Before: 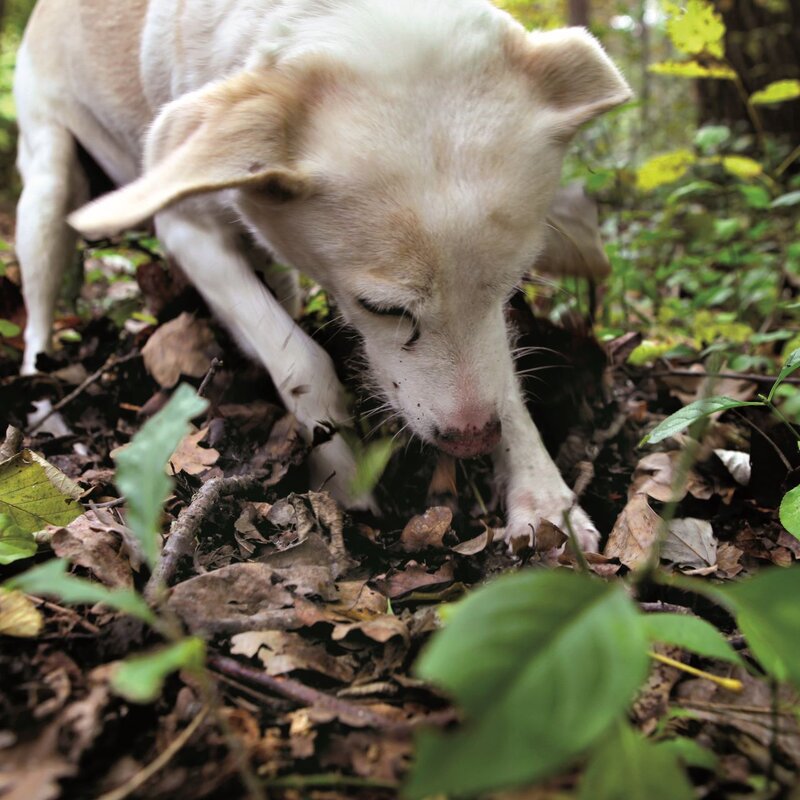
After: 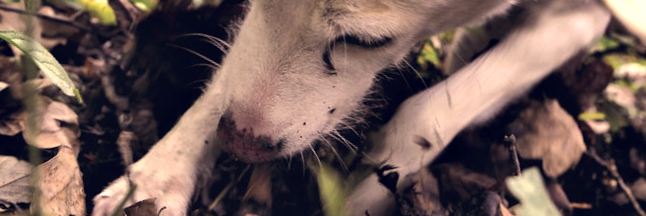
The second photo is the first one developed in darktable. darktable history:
tone equalizer: -8 EV -0.417 EV, -7 EV -0.389 EV, -6 EV -0.333 EV, -5 EV -0.222 EV, -3 EV 0.222 EV, -2 EV 0.333 EV, -1 EV 0.389 EV, +0 EV 0.417 EV, edges refinement/feathering 500, mask exposure compensation -1.25 EV, preserve details no
crop and rotate: angle 16.12°, top 30.835%, bottom 35.653%
color correction: highlights a* 19.59, highlights b* 27.49, shadows a* 3.46, shadows b* -17.28, saturation 0.73
